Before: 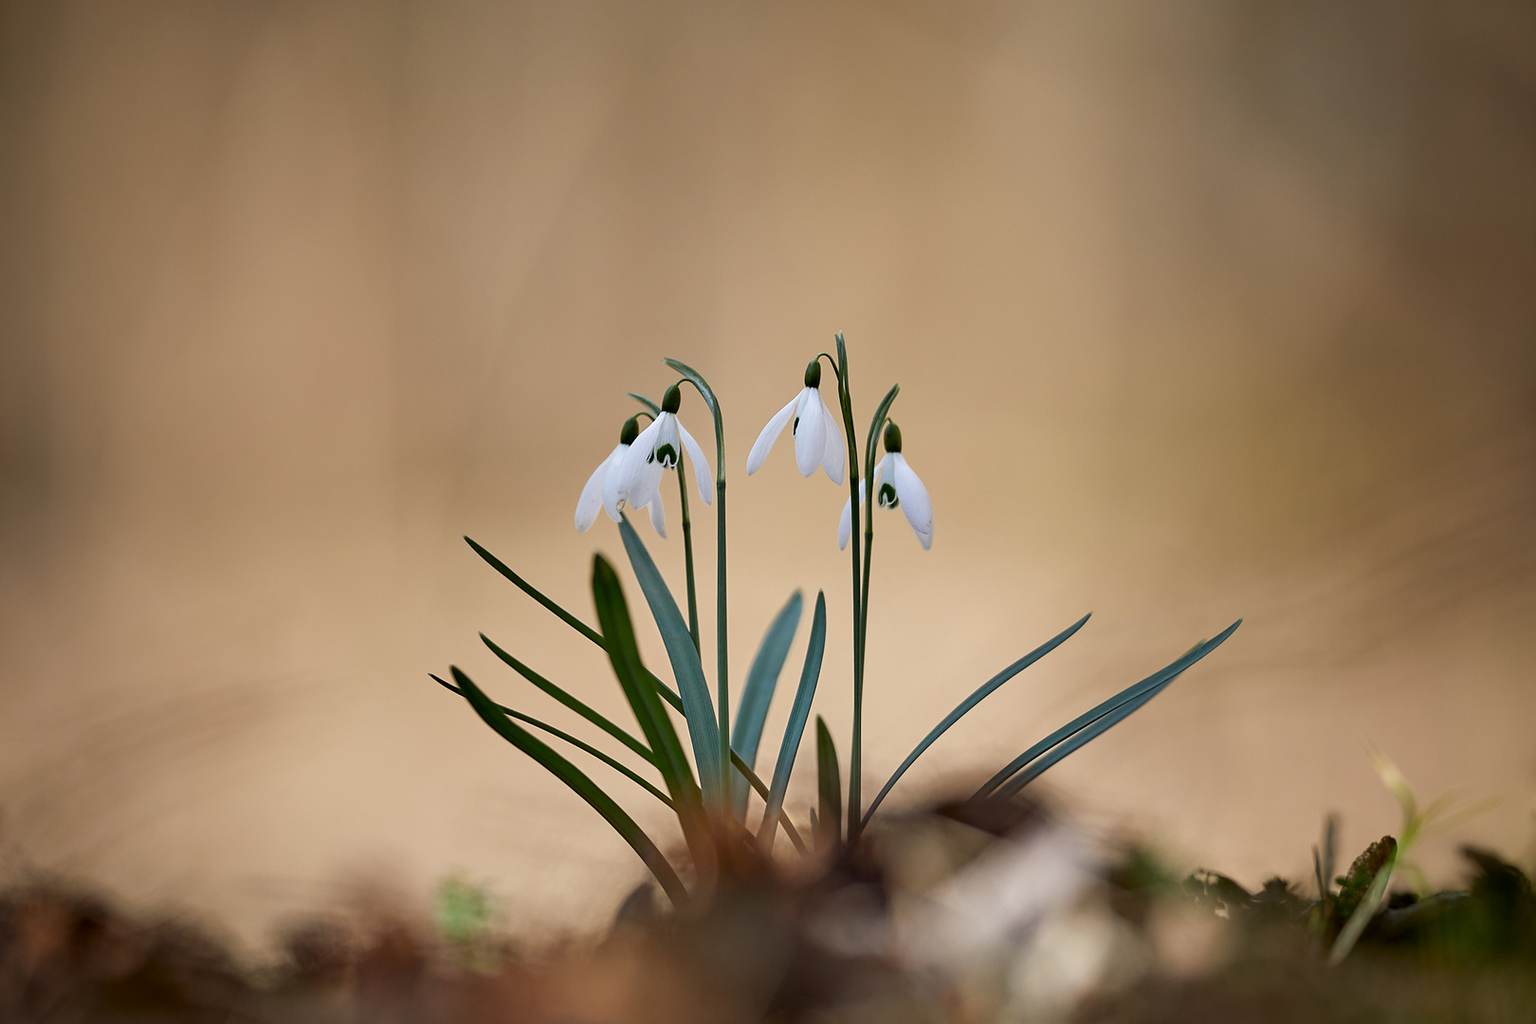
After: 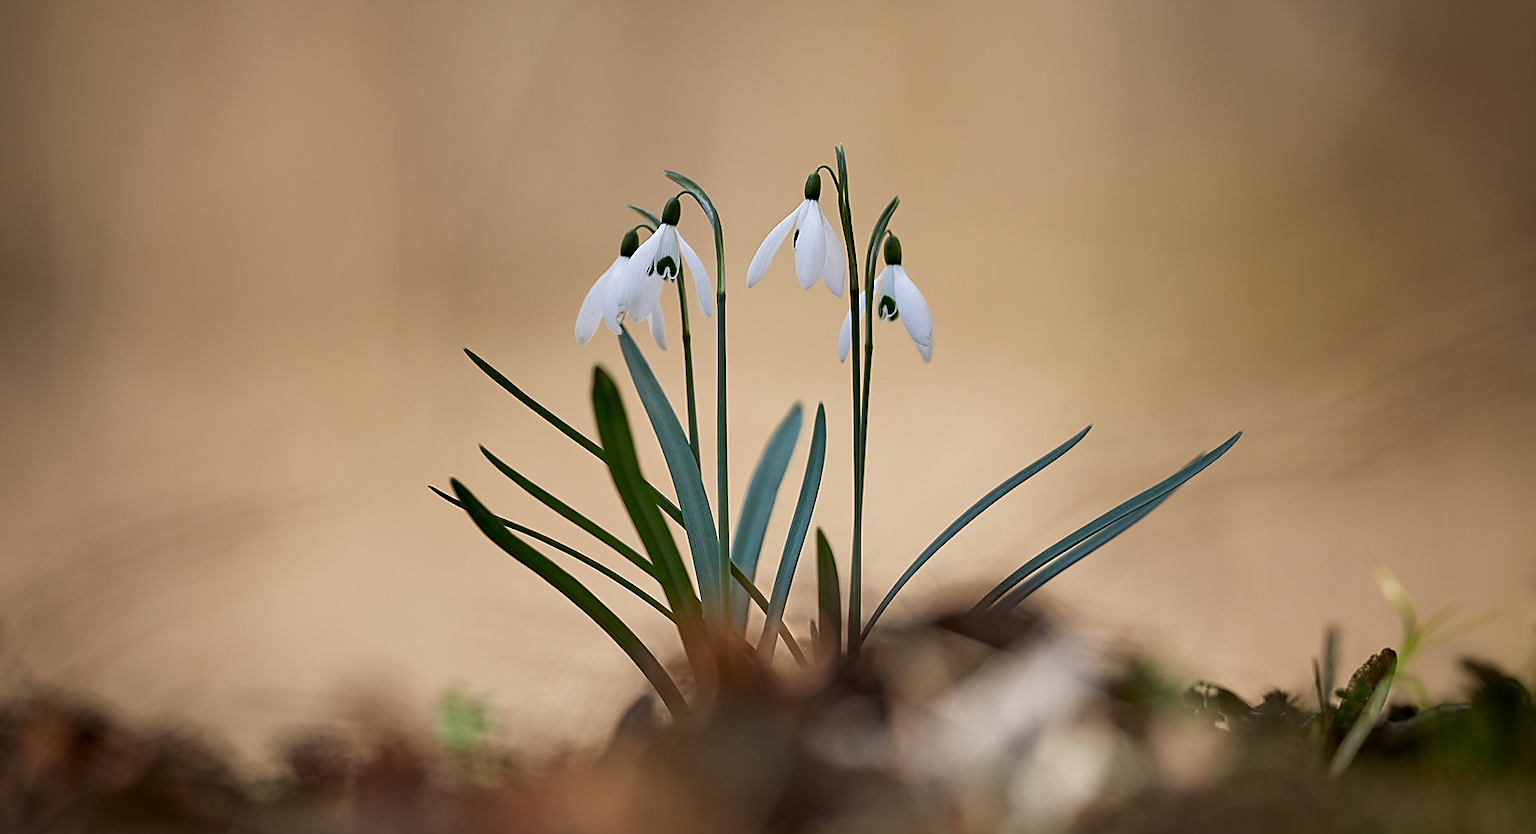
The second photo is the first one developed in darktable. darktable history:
crop and rotate: top 18.507%
sharpen: radius 1.864, amount 0.398, threshold 1.271
